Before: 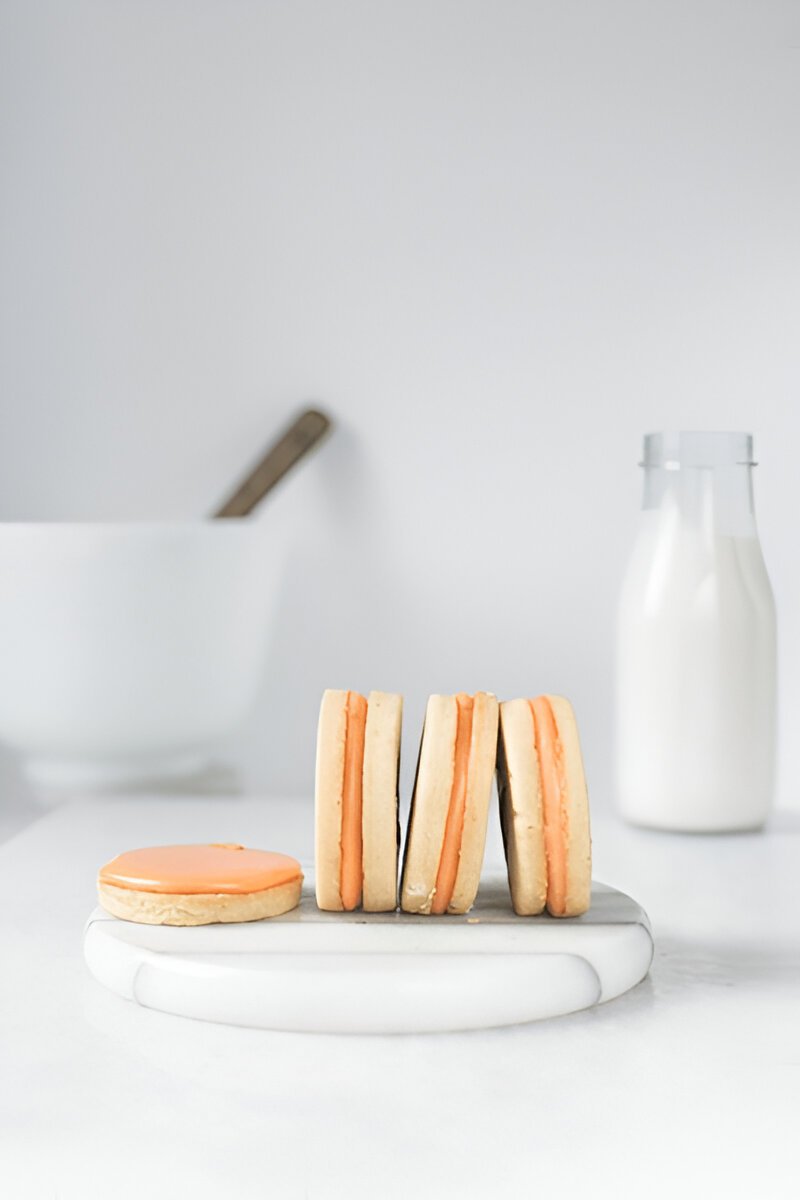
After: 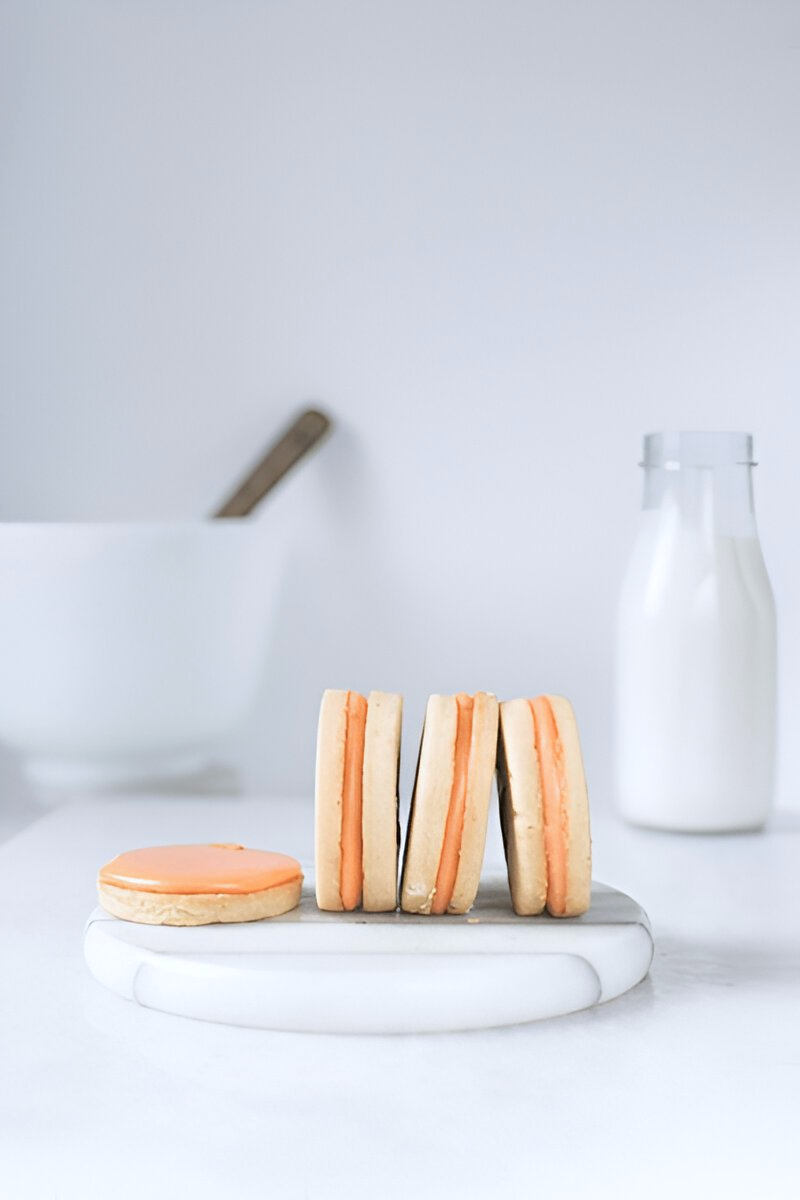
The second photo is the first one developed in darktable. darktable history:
color correction: highlights a* -0.145, highlights b* -5.9, shadows a* -0.127, shadows b* -0.127
